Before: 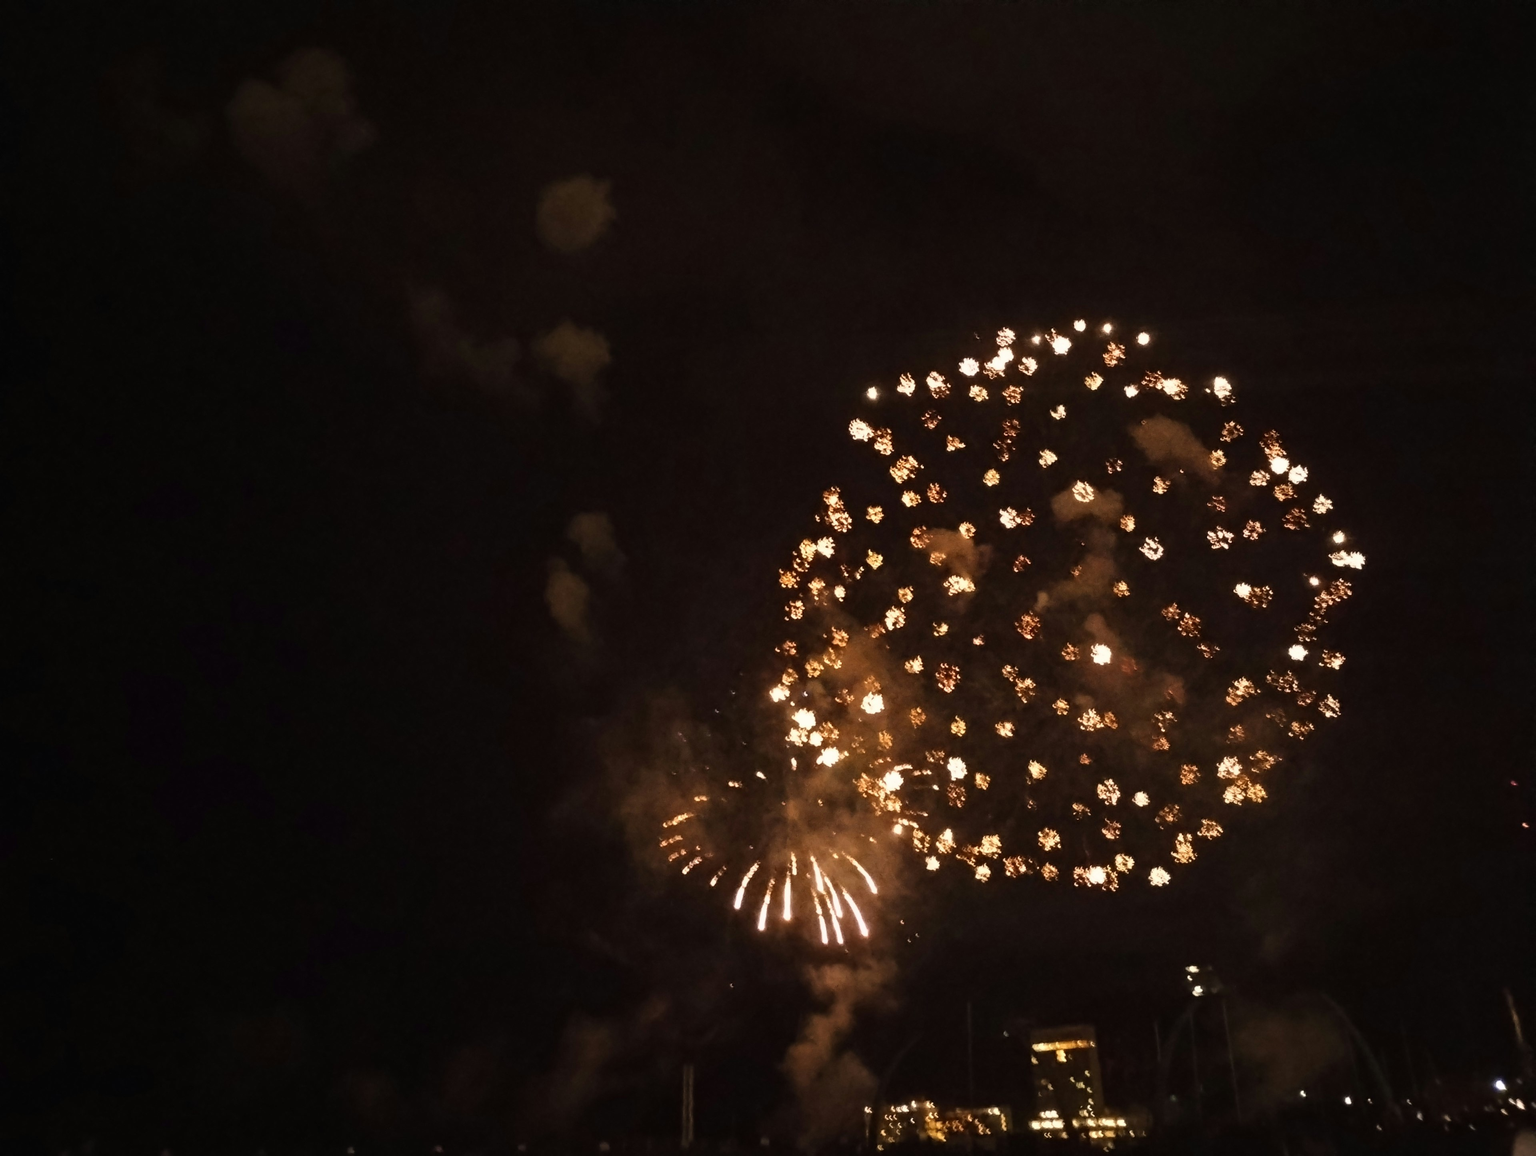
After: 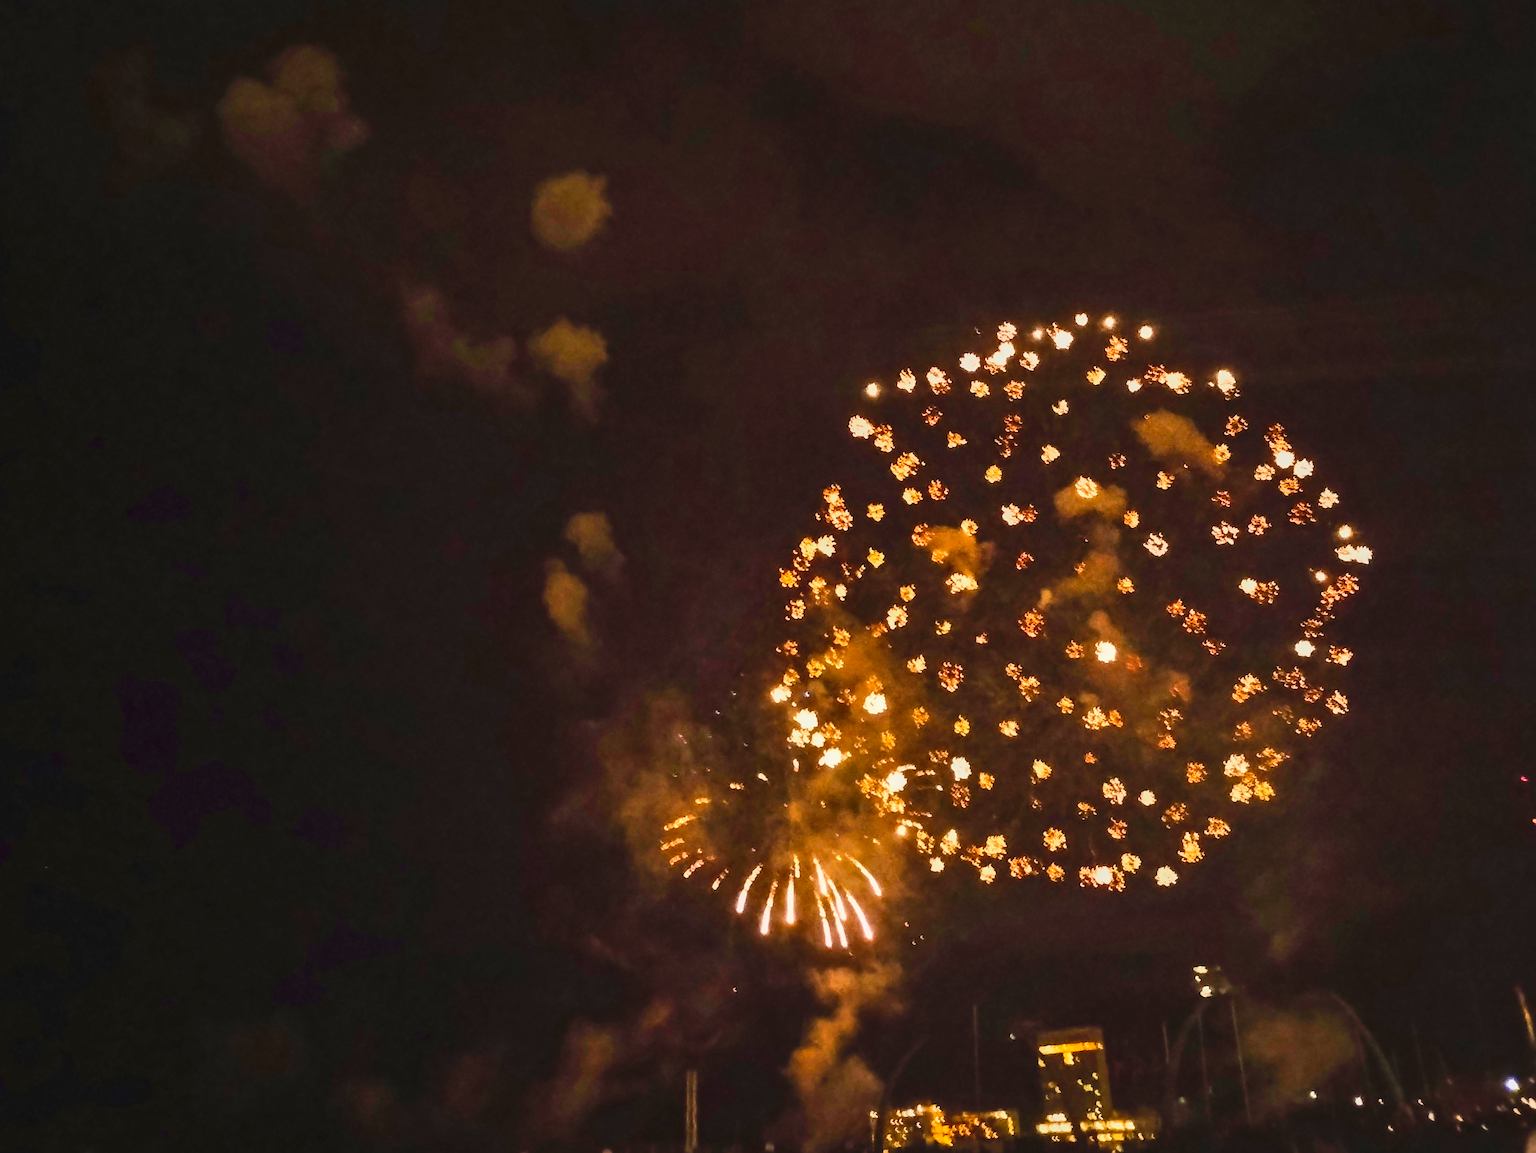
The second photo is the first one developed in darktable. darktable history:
local contrast: detail 110%
color balance rgb: perceptual saturation grading › global saturation 25%, perceptual brilliance grading › mid-tones 10%, perceptual brilliance grading › shadows 15%, global vibrance 20%
sharpen: on, module defaults
shadows and highlights: white point adjustment 1, soften with gaussian
contrast equalizer: octaves 7, y [[0.502, 0.505, 0.512, 0.529, 0.564, 0.588], [0.5 ×6], [0.502, 0.505, 0.512, 0.529, 0.564, 0.588], [0, 0.001, 0.001, 0.004, 0.008, 0.011], [0, 0.001, 0.001, 0.004, 0.008, 0.011]], mix -1
contrast brightness saturation: contrast 0.2, brightness 0.15, saturation 0.14
rotate and perspective: rotation -0.45°, automatic cropping original format, crop left 0.008, crop right 0.992, crop top 0.012, crop bottom 0.988
